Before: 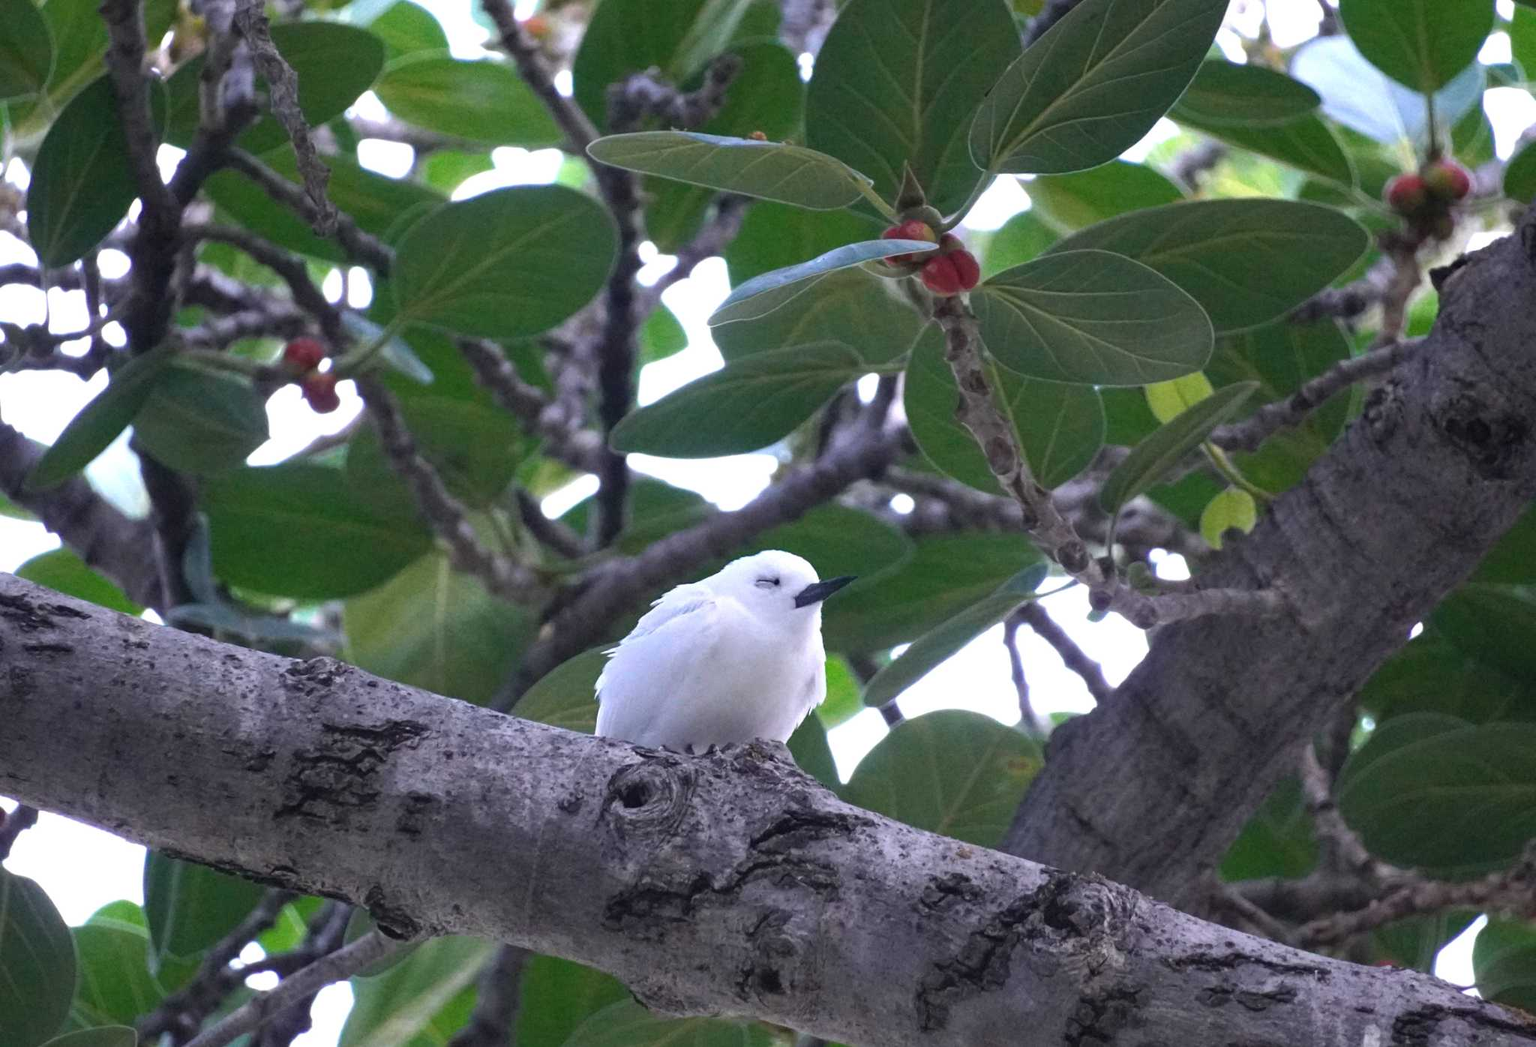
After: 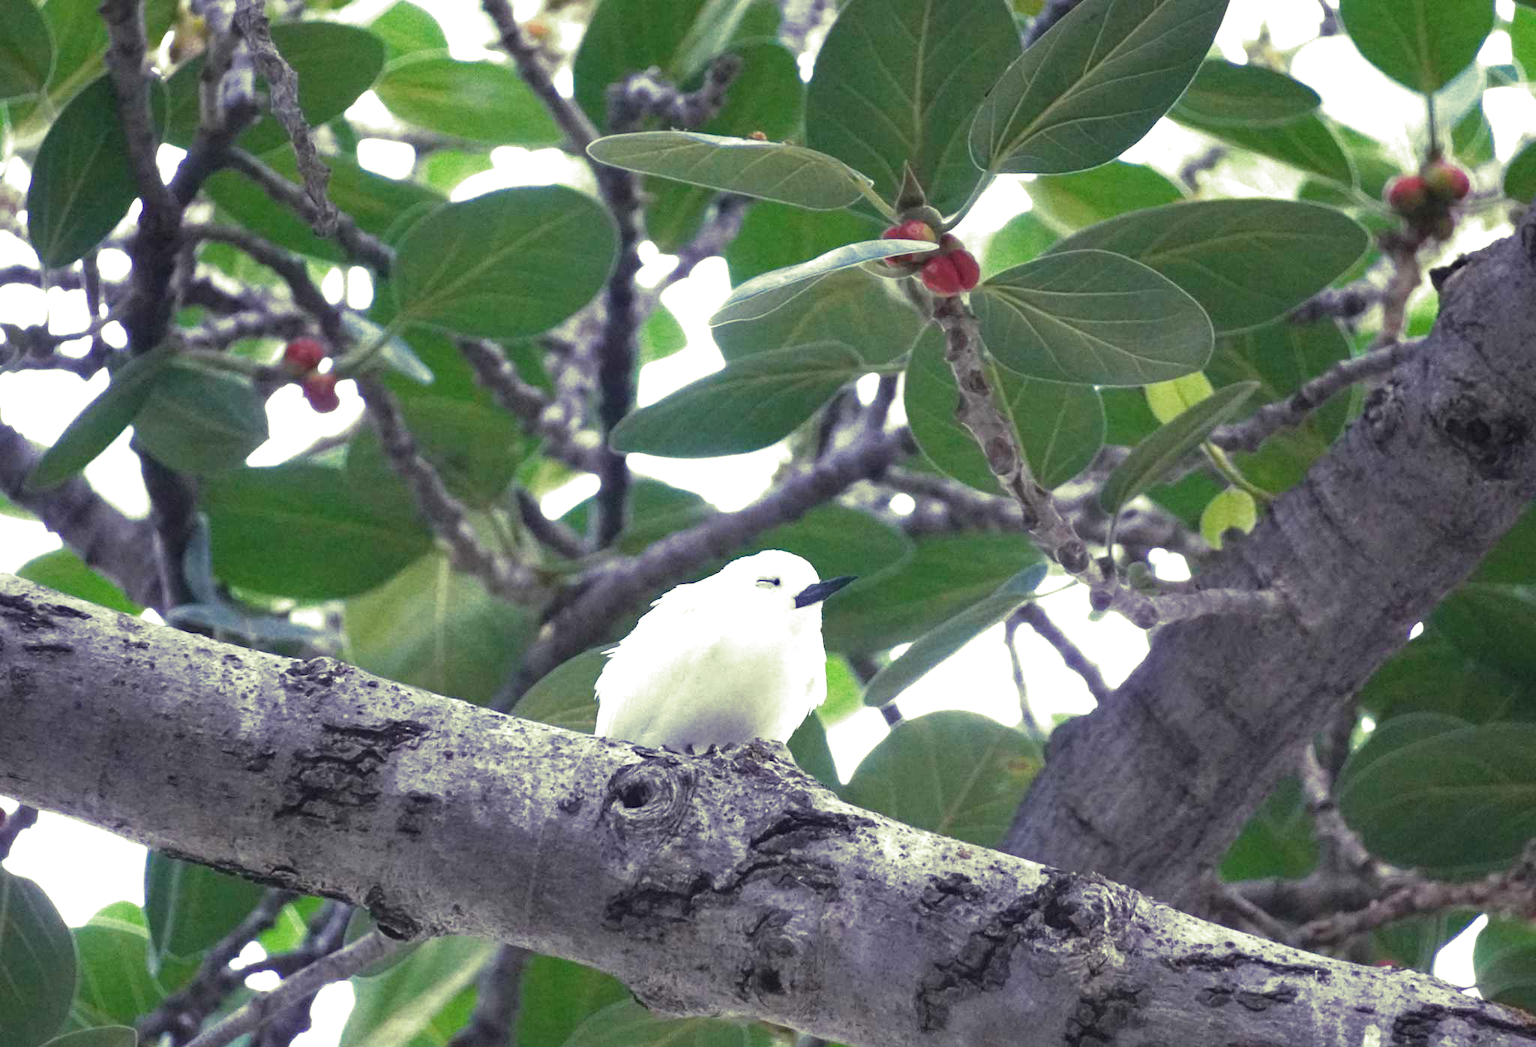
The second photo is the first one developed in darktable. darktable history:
exposure: exposure 0.781 EV, compensate highlight preservation false
split-toning: shadows › hue 290.82°, shadows › saturation 0.34, highlights › saturation 0.38, balance 0, compress 50%
color balance rgb: global vibrance 1%, saturation formula JzAzBz (2021)
